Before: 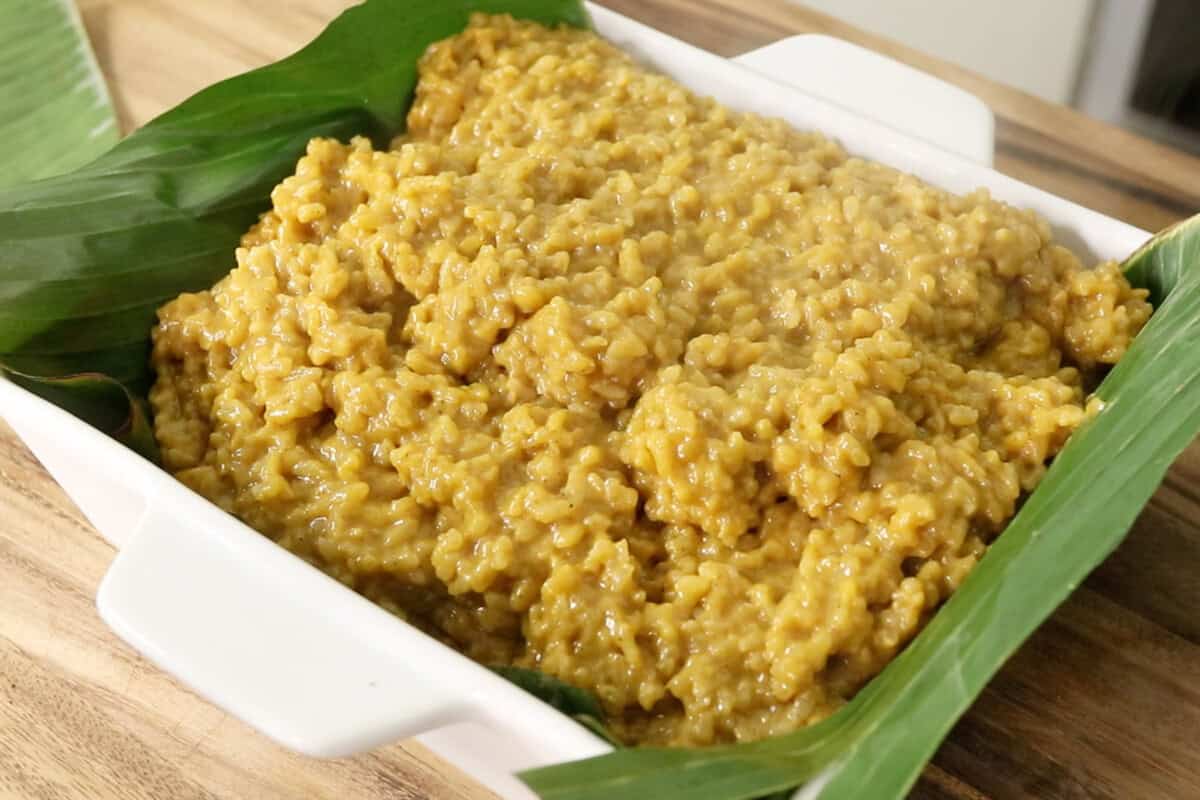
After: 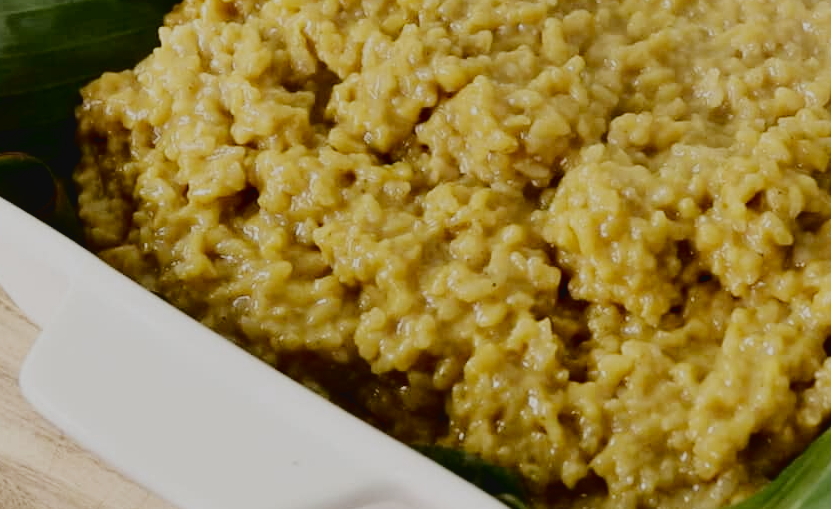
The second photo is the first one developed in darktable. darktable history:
crop: left 6.488%, top 27.668%, right 24.183%, bottom 8.656%
tone curve: curves: ch0 [(0, 0.032) (0.181, 0.152) (0.751, 0.762) (1, 1)], color space Lab, linked channels, preserve colors none
tone equalizer: -8 EV -0.417 EV, -7 EV -0.389 EV, -6 EV -0.333 EV, -5 EV -0.222 EV, -3 EV 0.222 EV, -2 EV 0.333 EV, -1 EV 0.389 EV, +0 EV 0.417 EV, edges refinement/feathering 500, mask exposure compensation -1.57 EV, preserve details no
filmic rgb: middle gray luminance 30%, black relative exposure -9 EV, white relative exposure 7 EV, threshold 6 EV, target black luminance 0%, hardness 2.94, latitude 2.04%, contrast 0.963, highlights saturation mix 5%, shadows ↔ highlights balance 12.16%, add noise in highlights 0, preserve chrominance no, color science v3 (2019), use custom middle-gray values true, iterations of high-quality reconstruction 0, contrast in highlights soft, enable highlight reconstruction true
